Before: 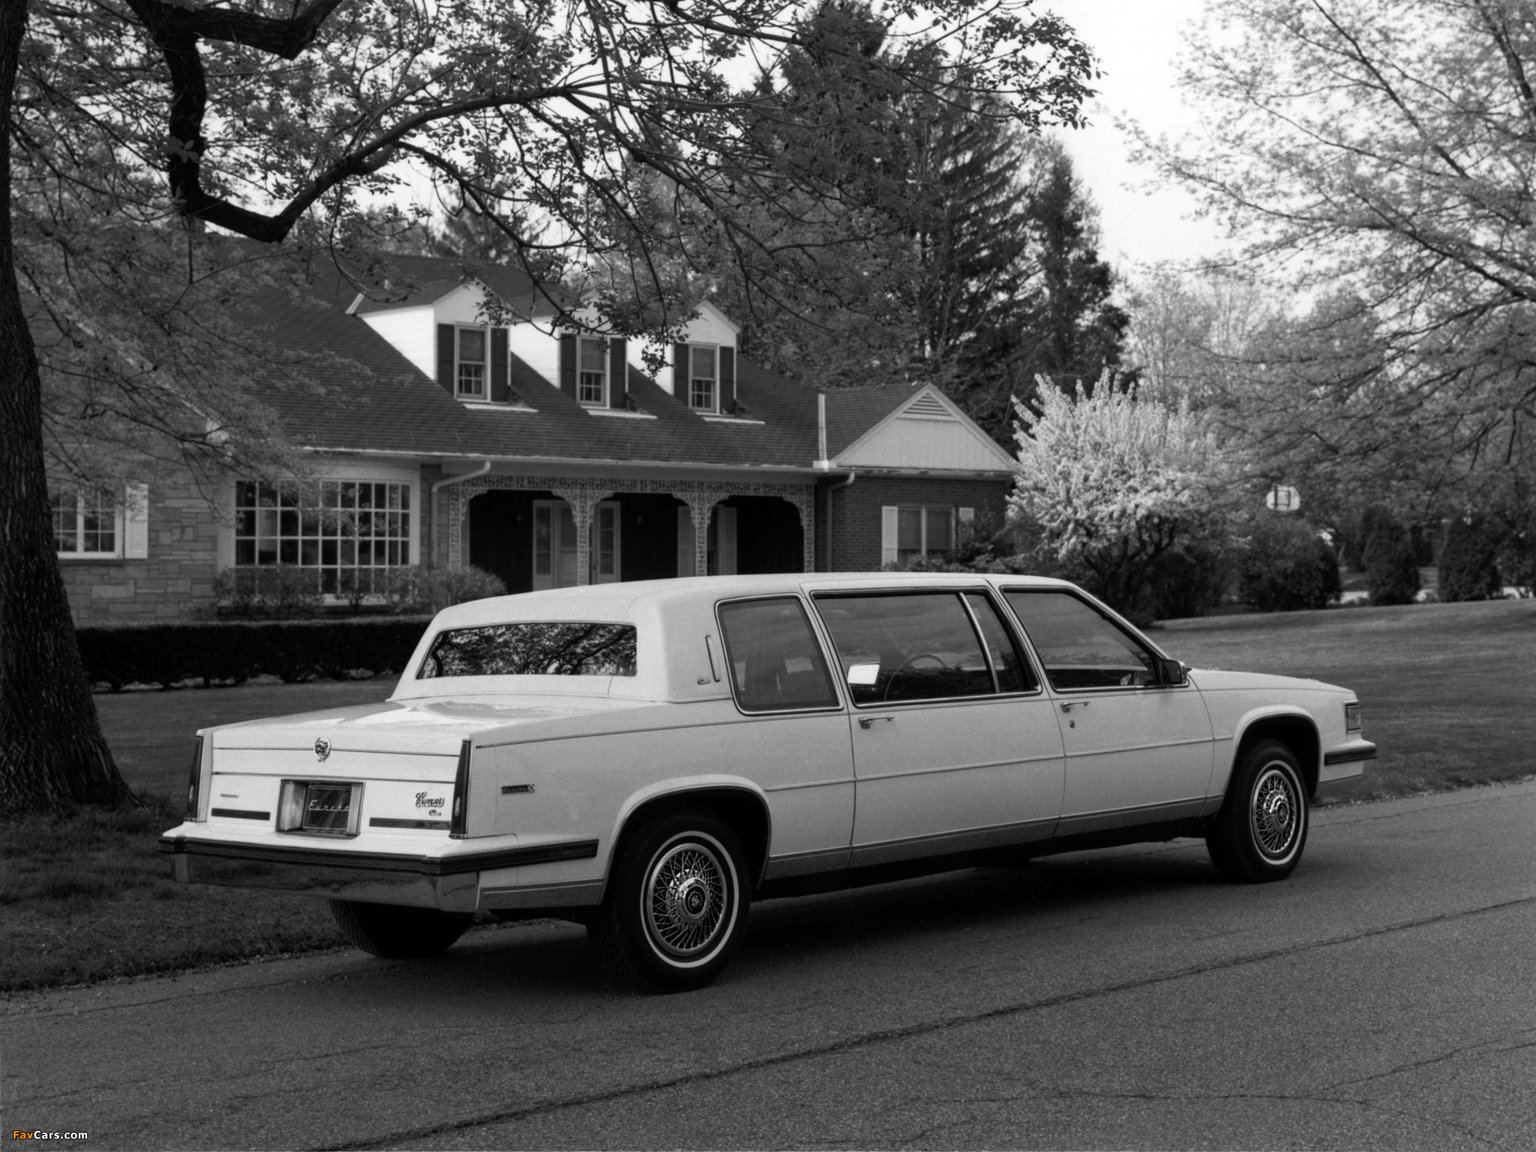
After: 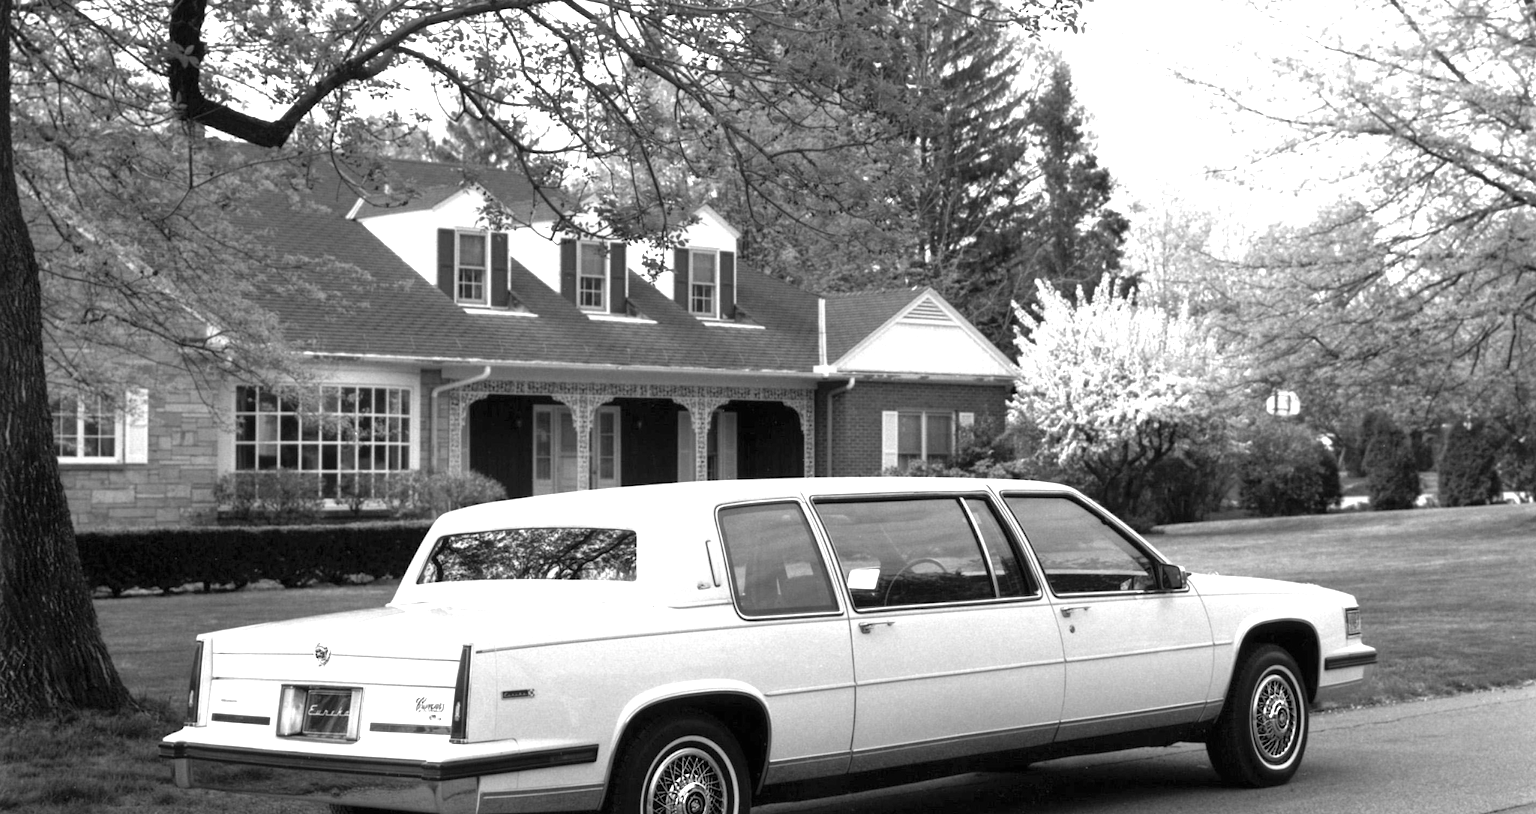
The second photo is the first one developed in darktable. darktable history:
exposure: black level correction 0, exposure 1.1 EV, compensate exposure bias true, compensate highlight preservation false
crop and rotate: top 8.293%, bottom 20.996%
color balance rgb: perceptual saturation grading › global saturation 20%, perceptual saturation grading › highlights -50%, perceptual saturation grading › shadows 30%, perceptual brilliance grading › global brilliance 10%, perceptual brilliance grading › shadows 15%
